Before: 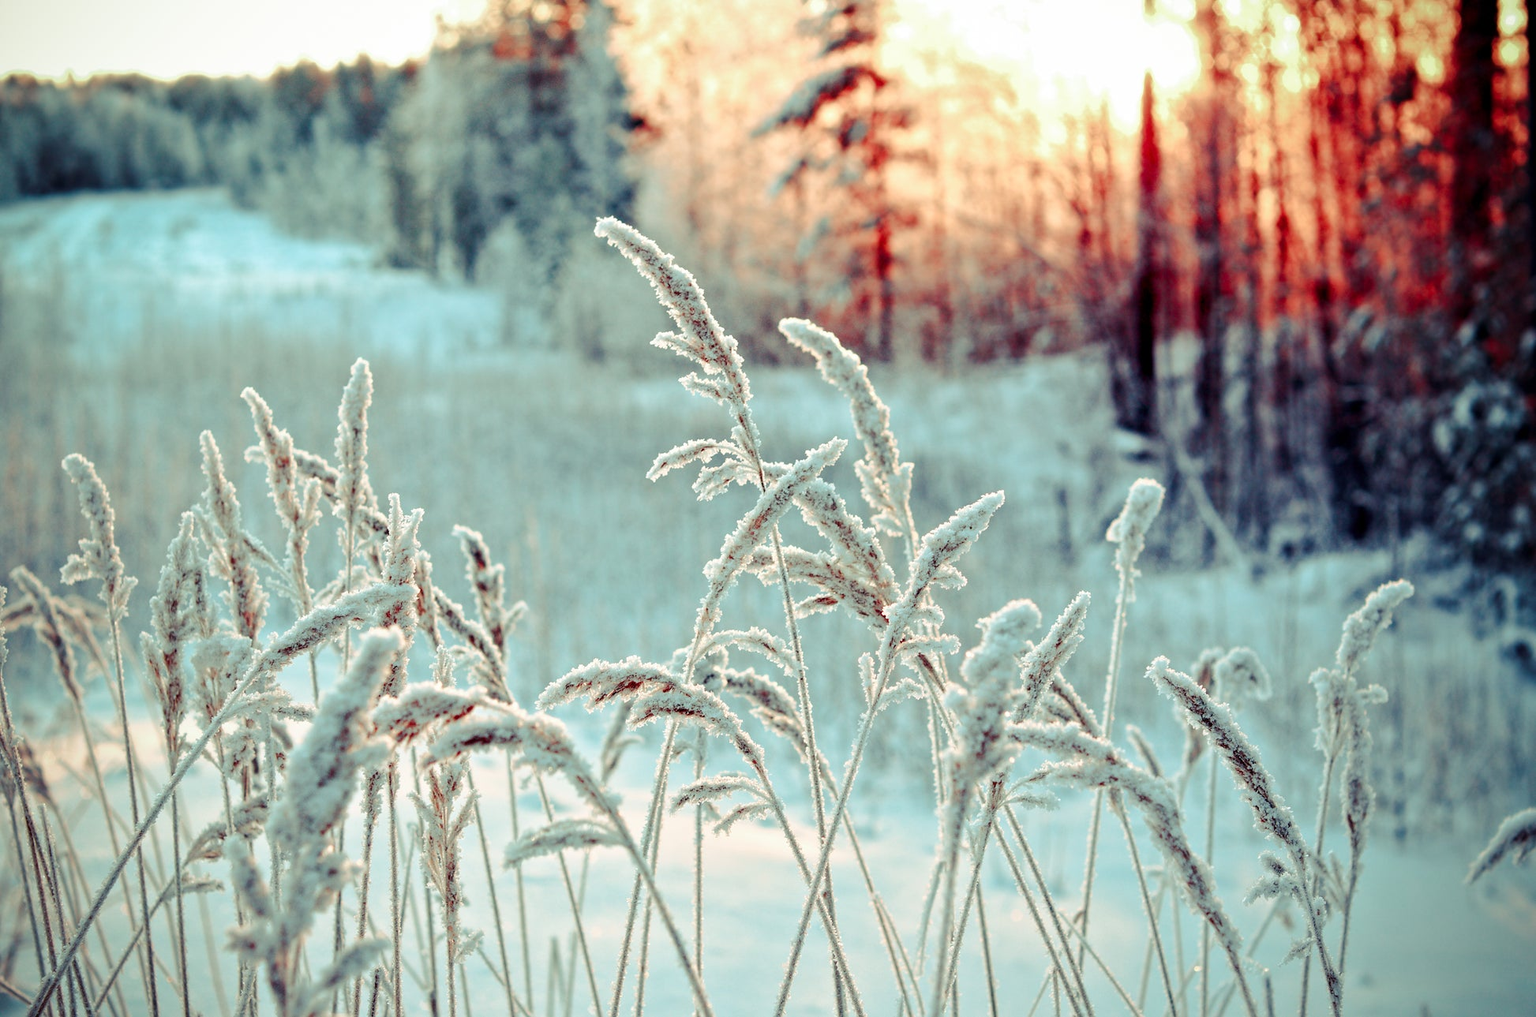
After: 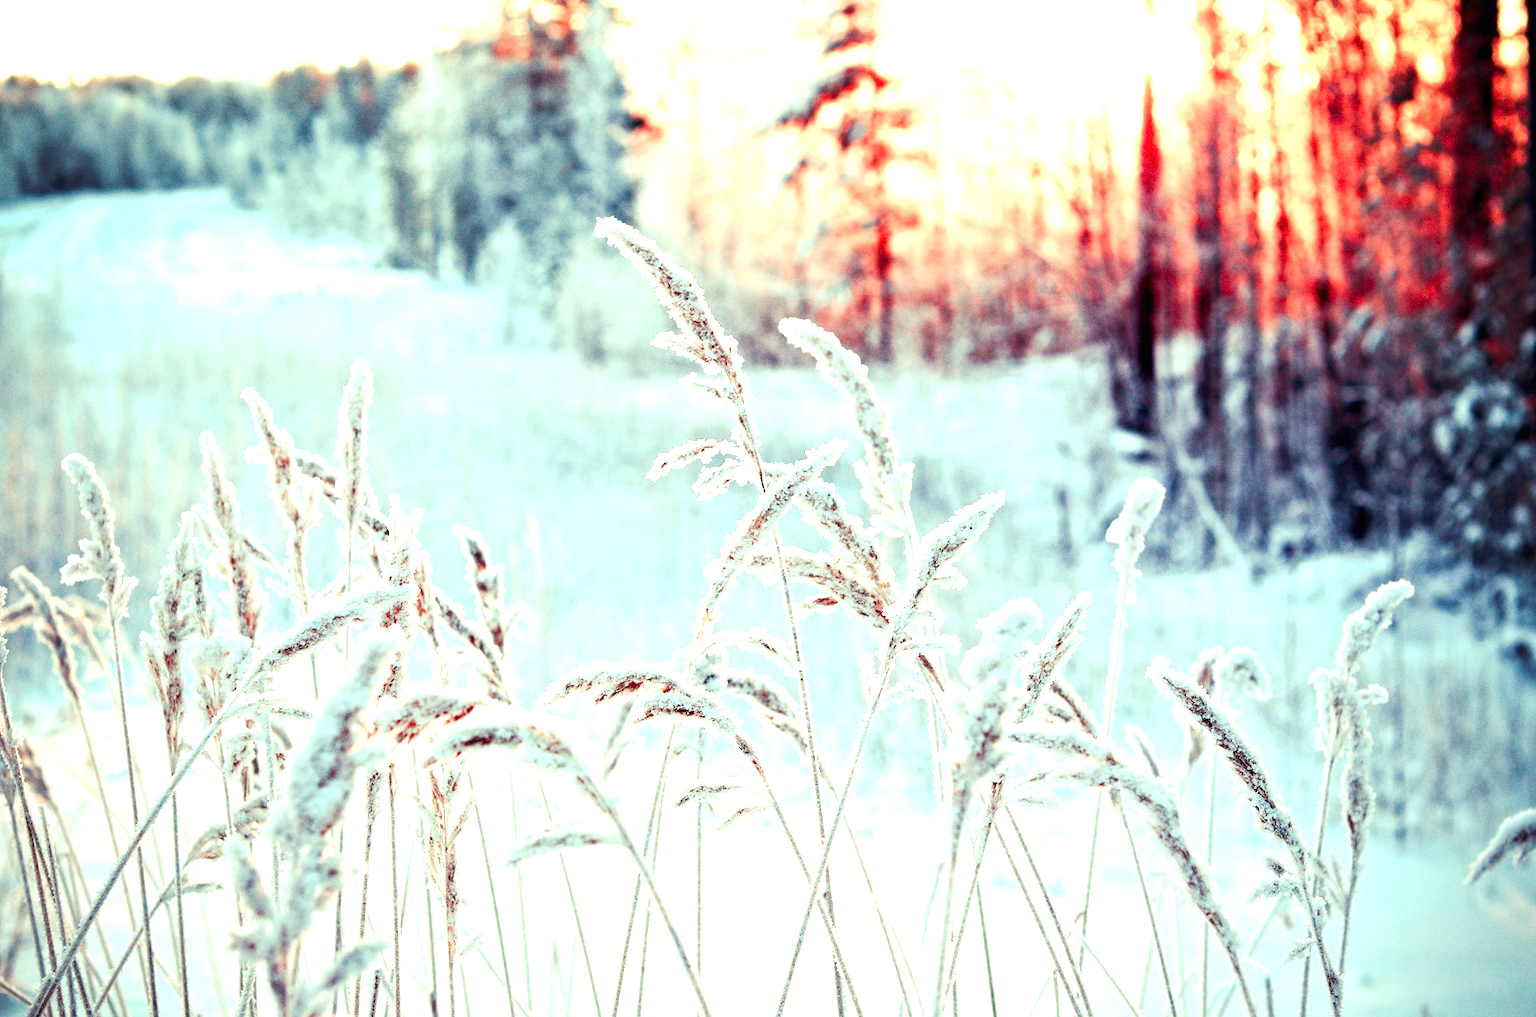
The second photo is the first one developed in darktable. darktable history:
exposure: black level correction 0, exposure 1.173 EV, compensate exposure bias true, compensate highlight preservation false
grain: coarseness 0.09 ISO
